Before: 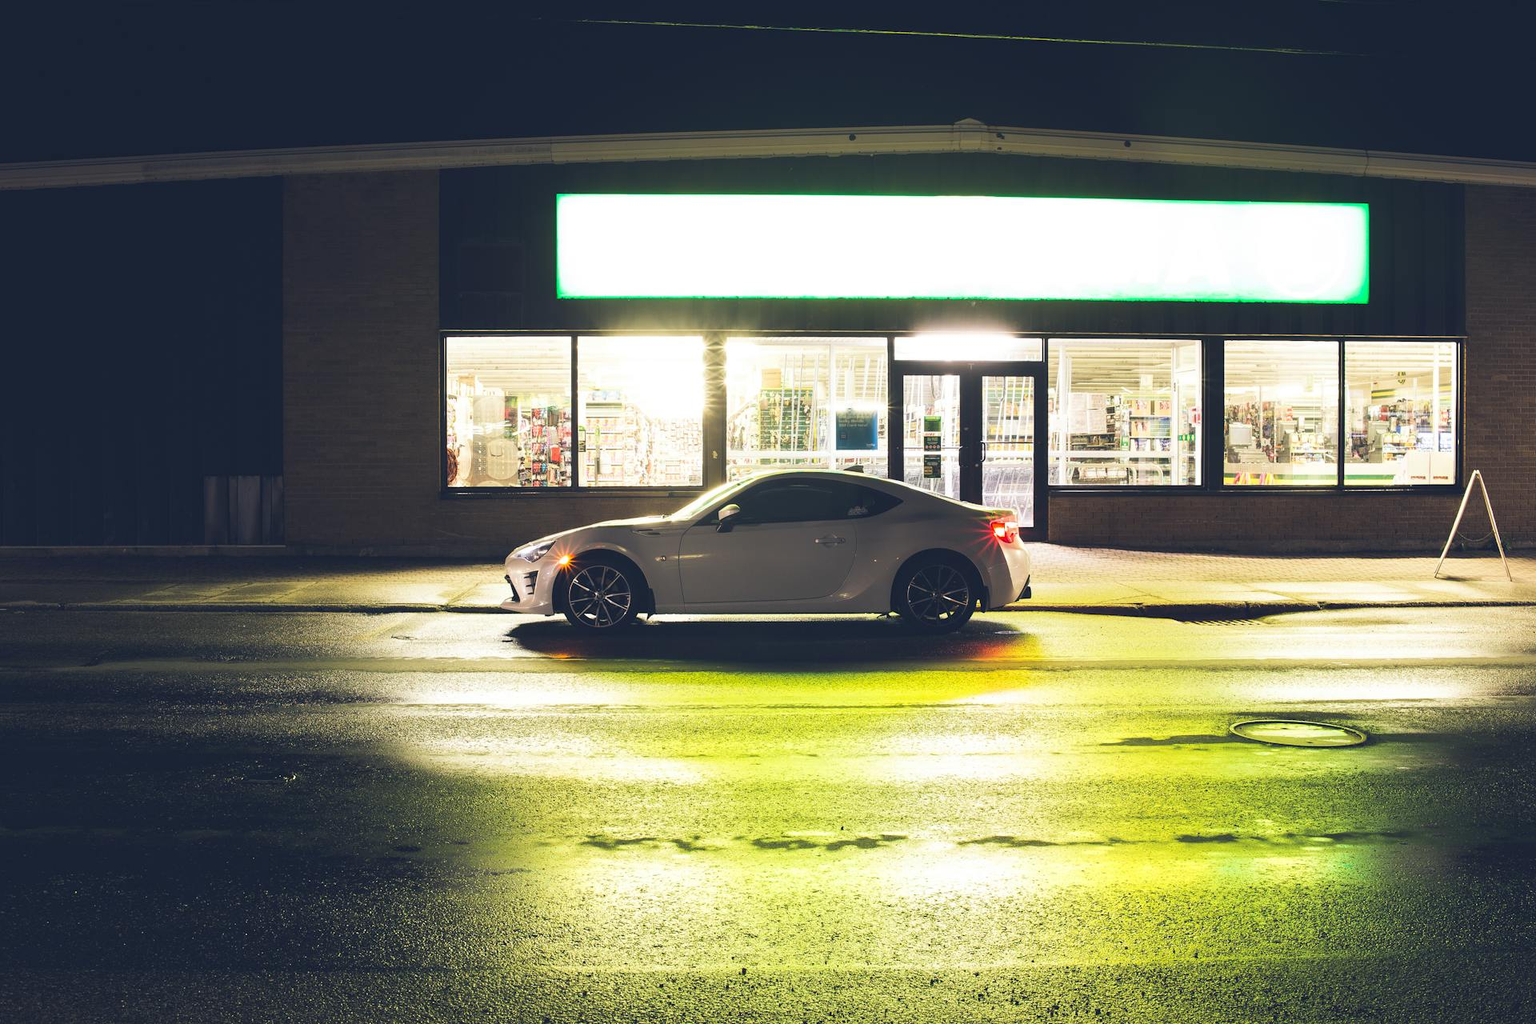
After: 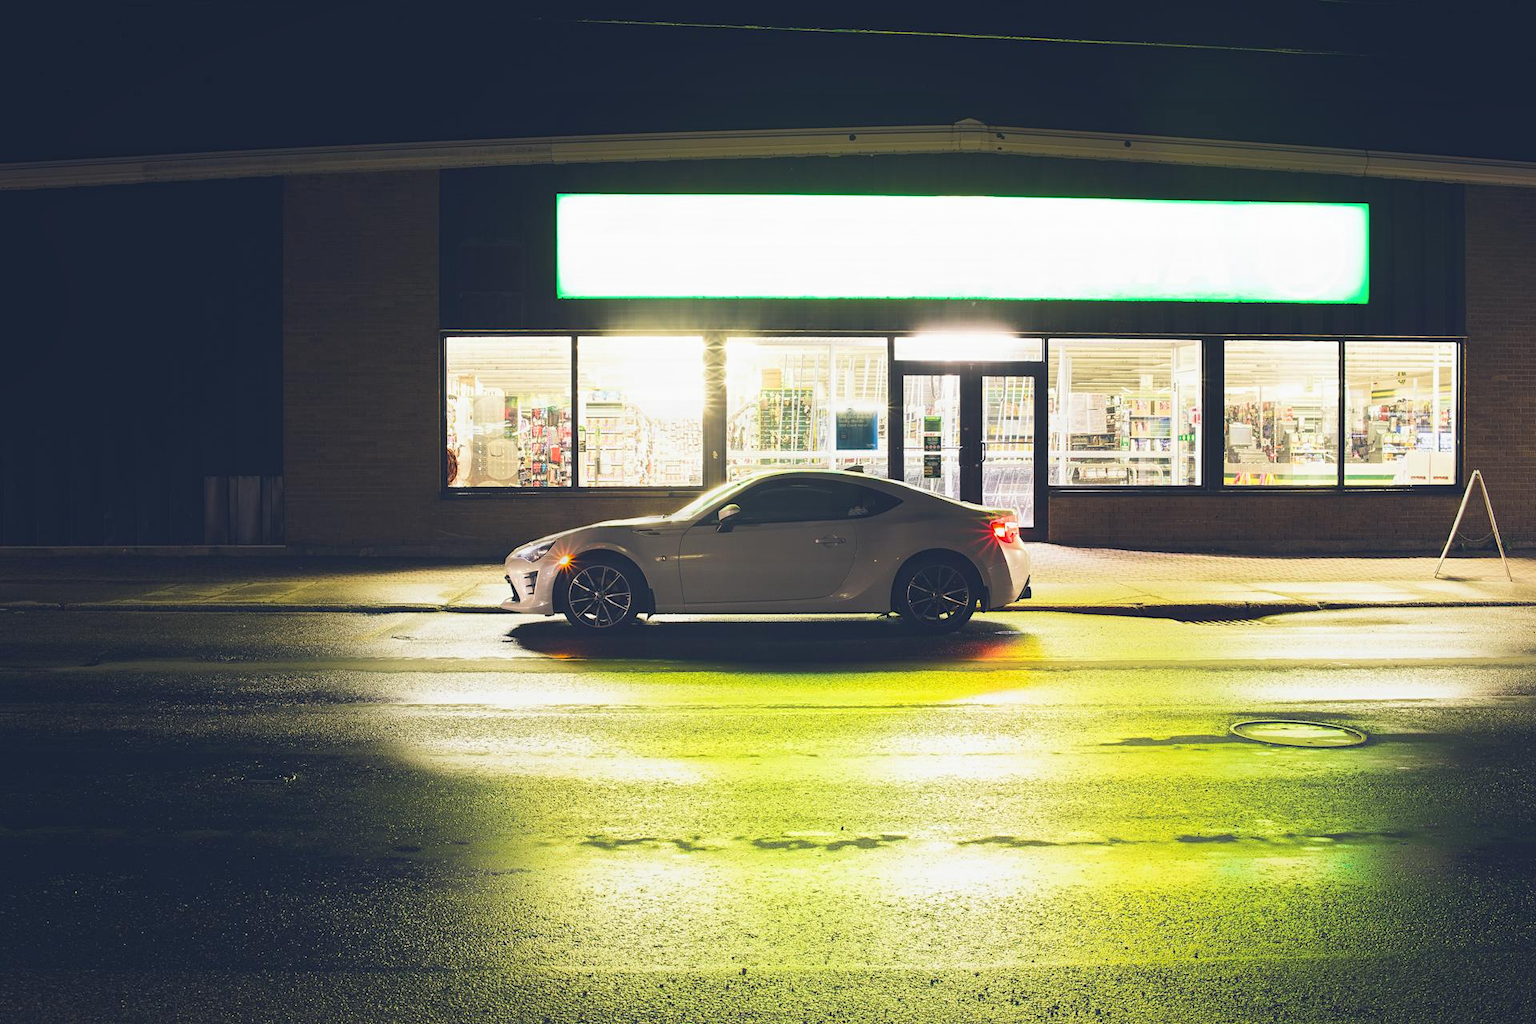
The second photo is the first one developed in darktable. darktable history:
contrast equalizer: octaves 7, y [[0.439, 0.44, 0.442, 0.457, 0.493, 0.498], [0.5 ×6], [0.5 ×6], [0 ×6], [0 ×6]]
